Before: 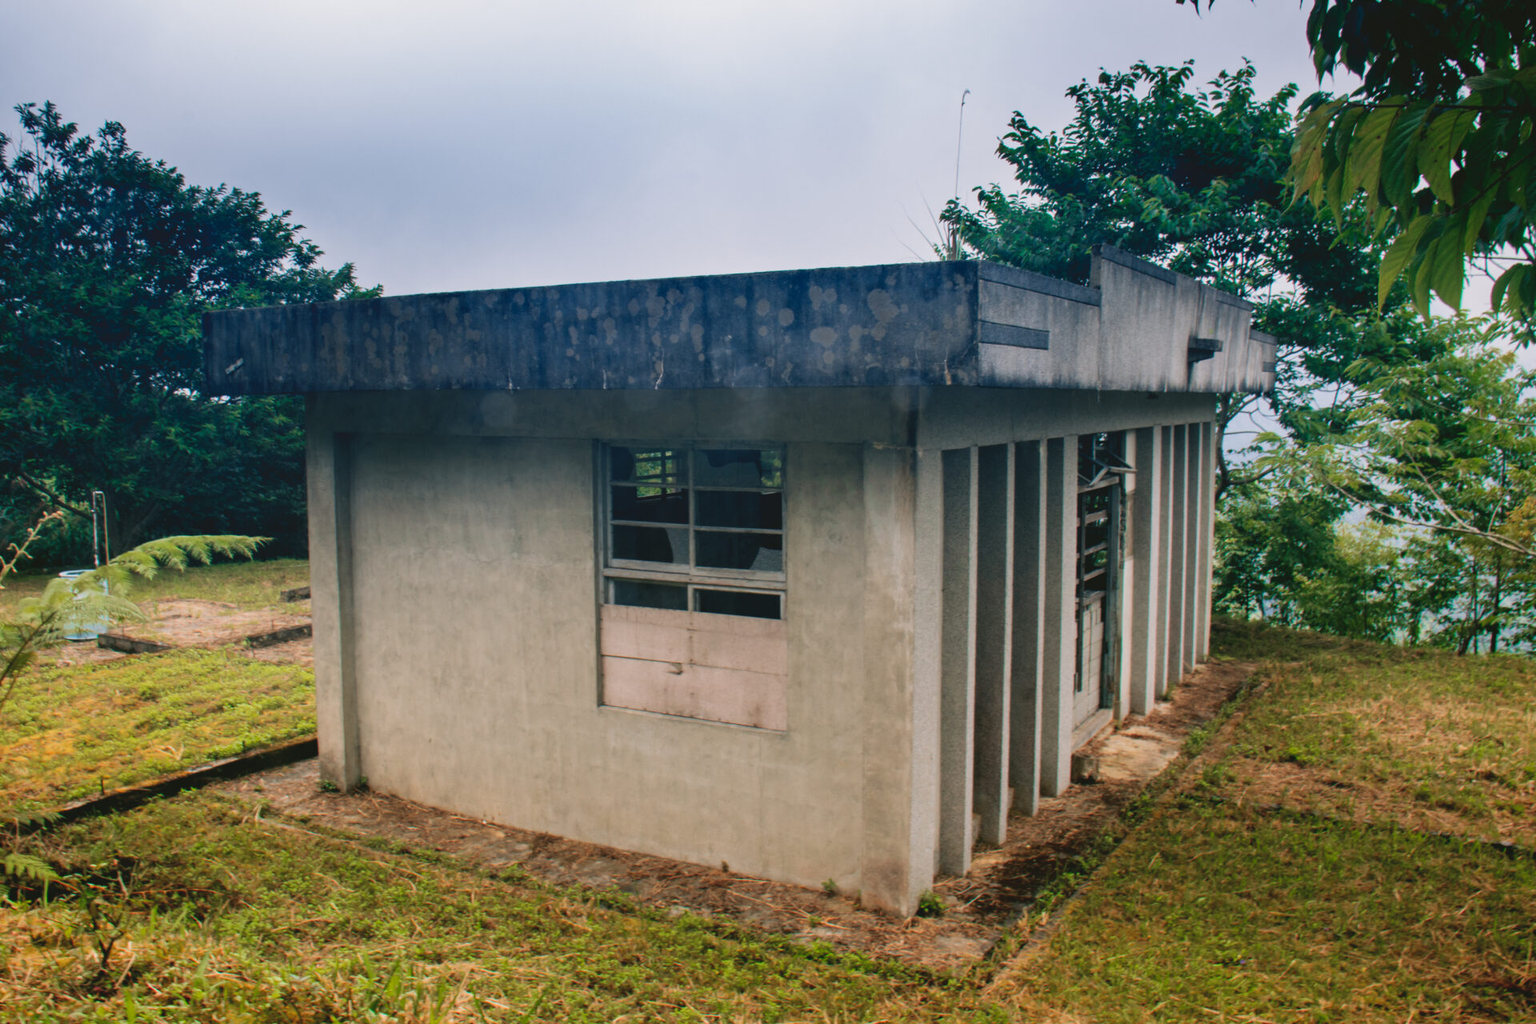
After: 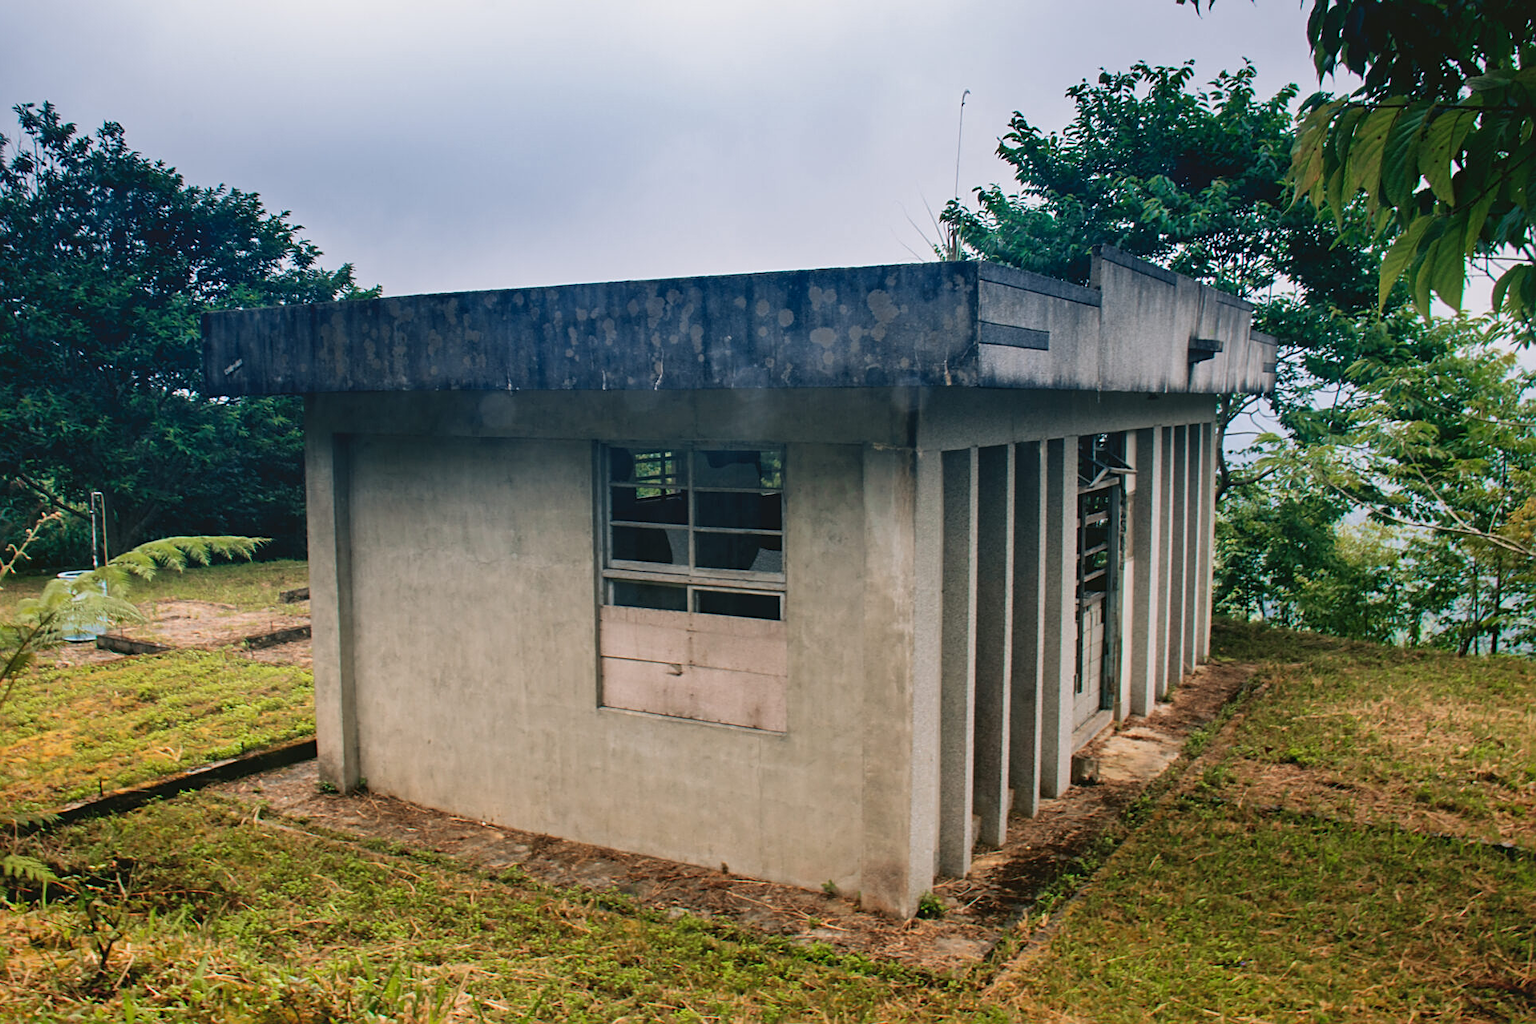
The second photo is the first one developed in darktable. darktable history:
local contrast: mode bilateral grid, contrast 21, coarseness 50, detail 120%, midtone range 0.2
sharpen: on, module defaults
crop: left 0.146%
